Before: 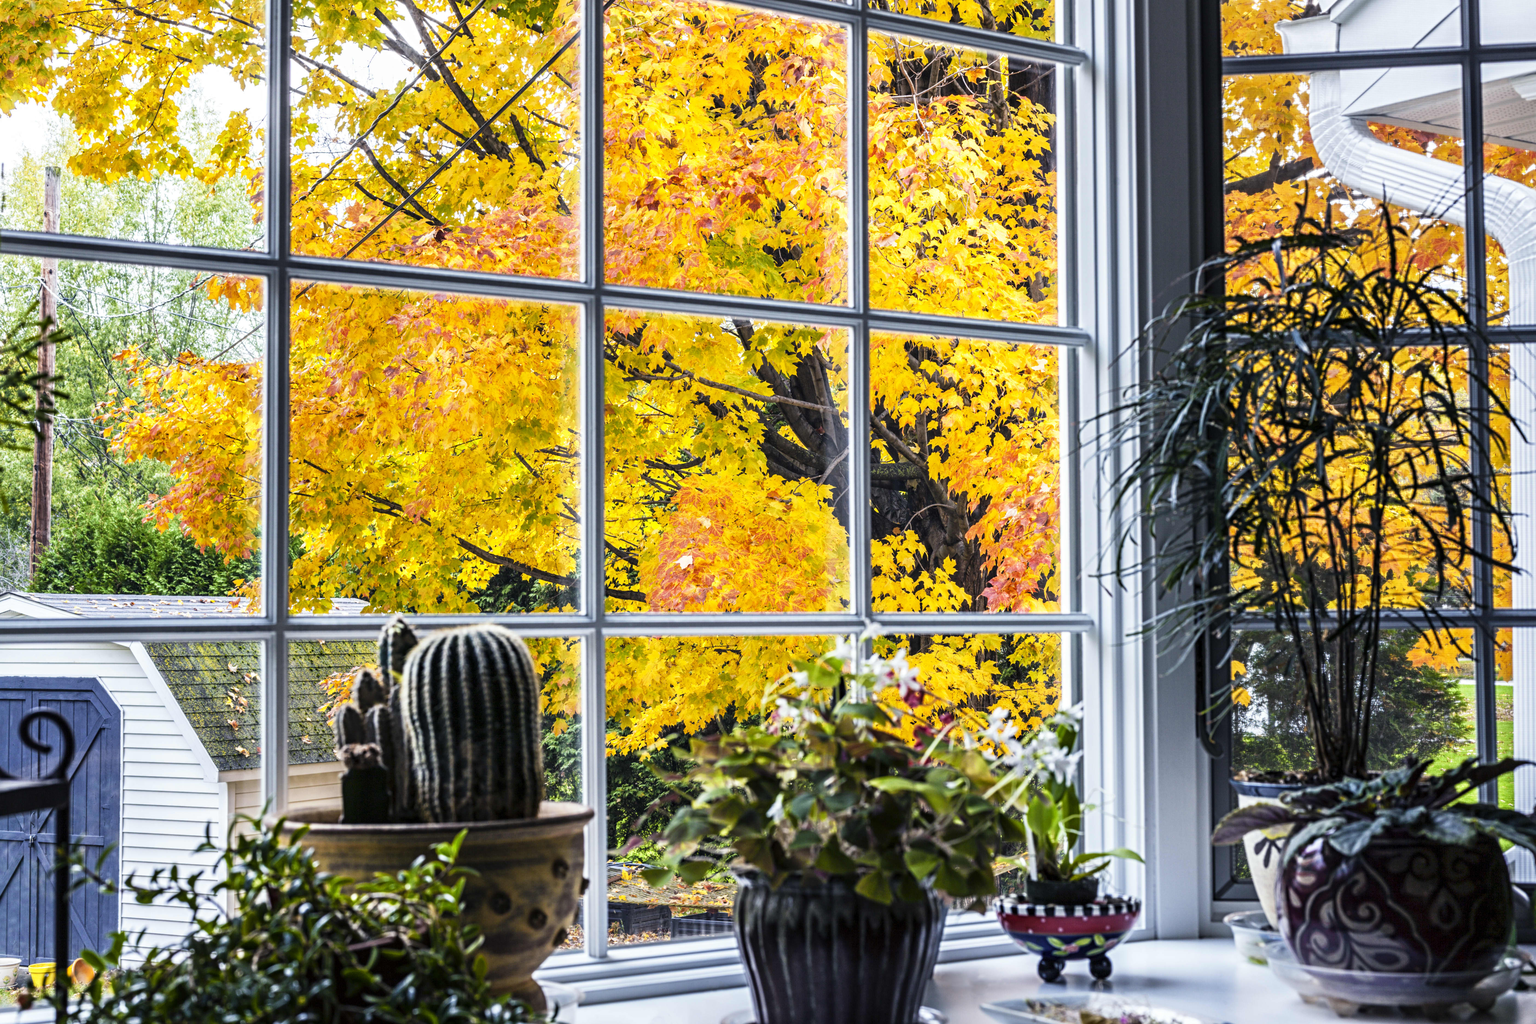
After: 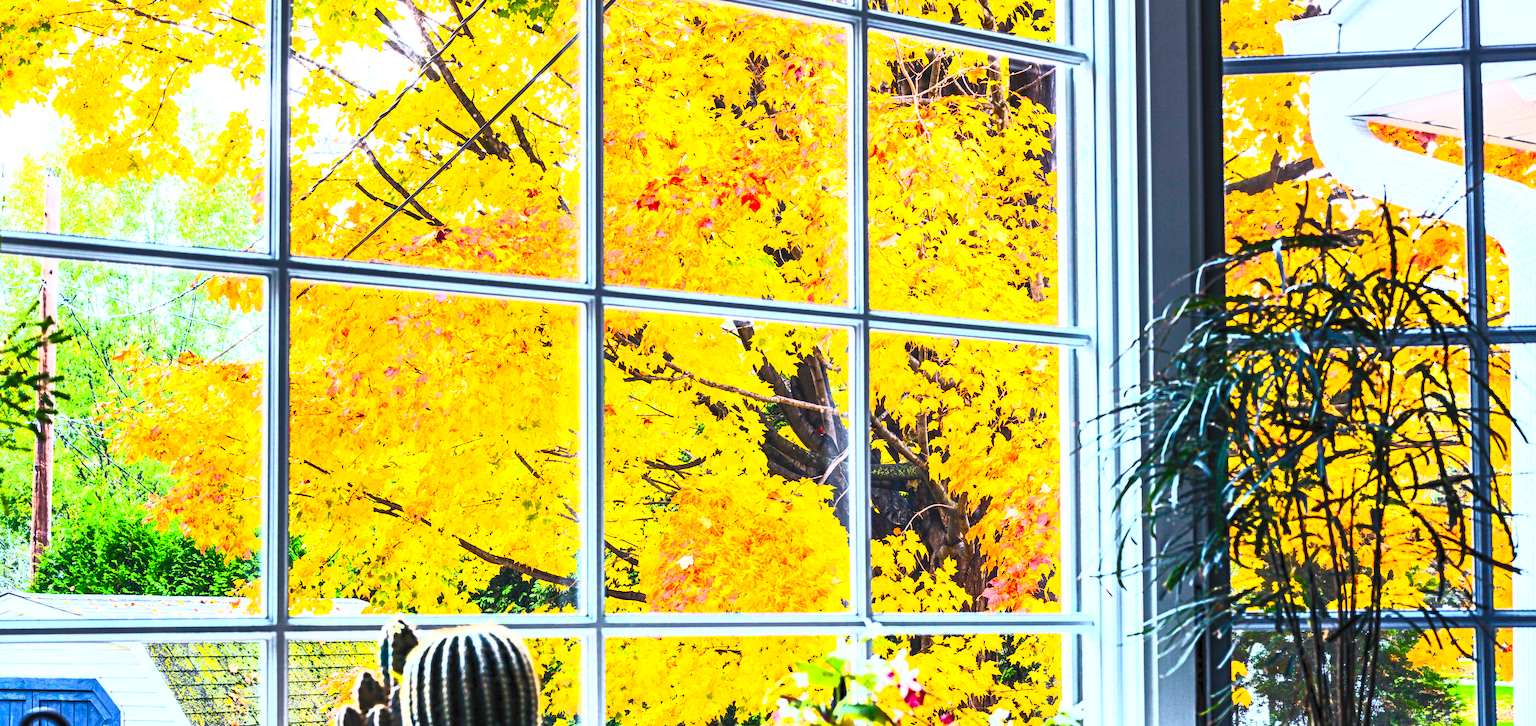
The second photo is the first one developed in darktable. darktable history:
contrast brightness saturation: contrast 0.986, brightness 0.988, saturation 0.996
crop: bottom 29.045%
